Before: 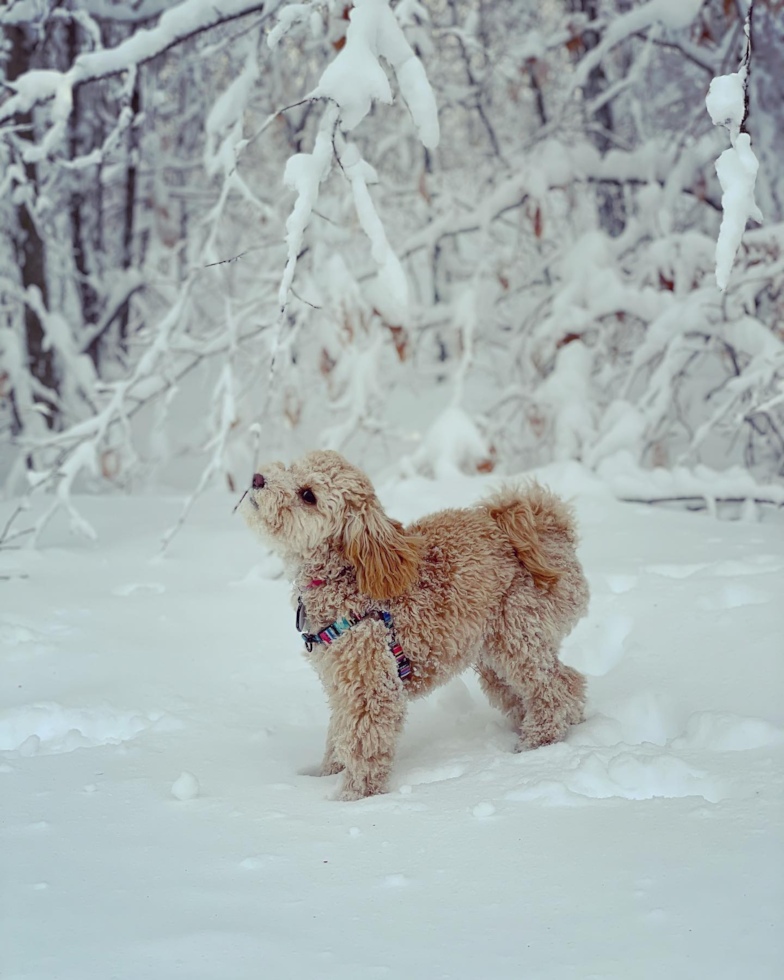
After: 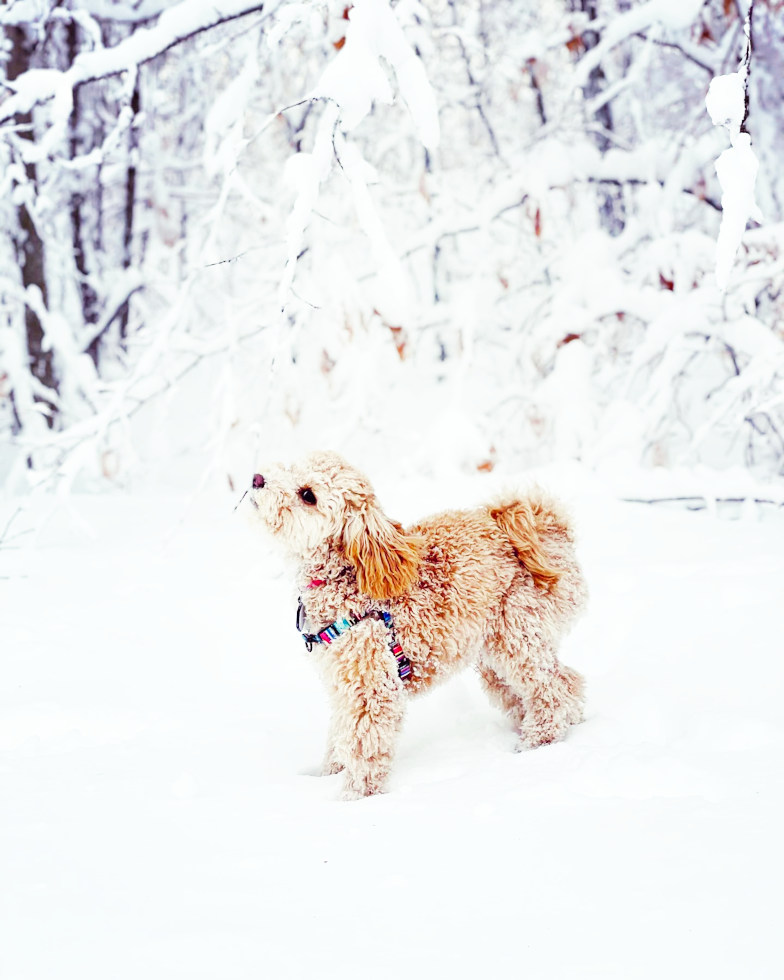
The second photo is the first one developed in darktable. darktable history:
exposure: exposure 0.211 EV, compensate highlight preservation false
base curve: curves: ch0 [(0, 0) (0.007, 0.004) (0.027, 0.03) (0.046, 0.07) (0.207, 0.54) (0.442, 0.872) (0.673, 0.972) (1, 1)], preserve colors none
